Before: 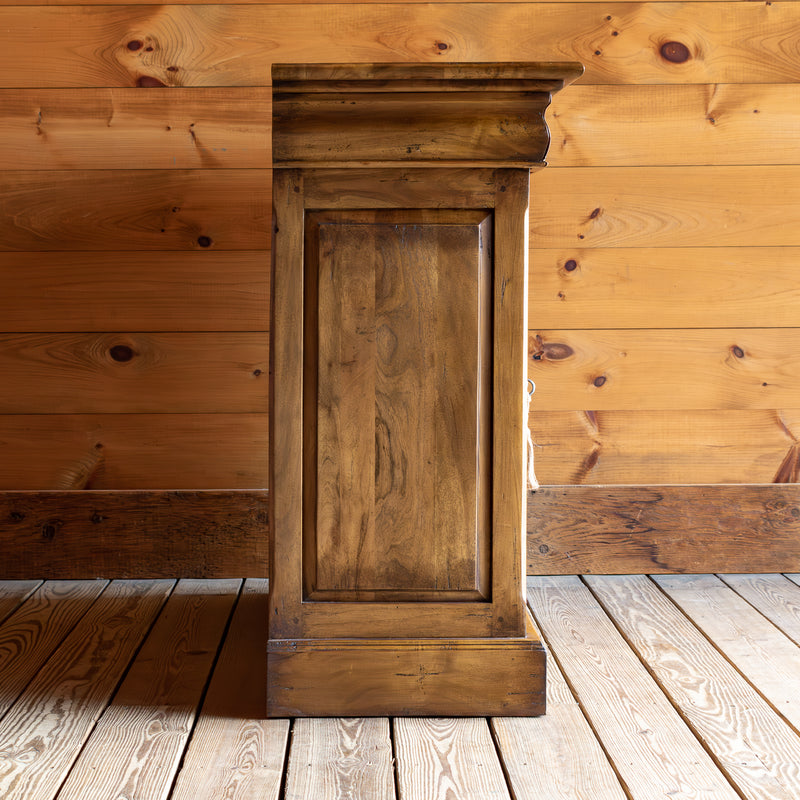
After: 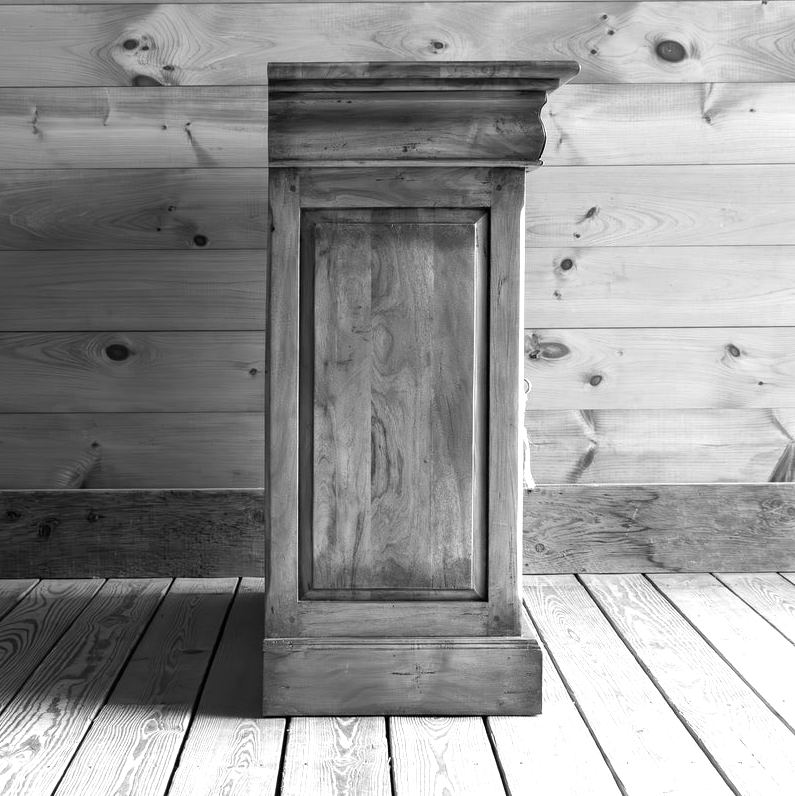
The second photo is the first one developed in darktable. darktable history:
crop and rotate: left 0.614%, top 0.179%, bottom 0.309%
monochrome: a -71.75, b 75.82
exposure: exposure 0.77 EV, compensate highlight preservation false
